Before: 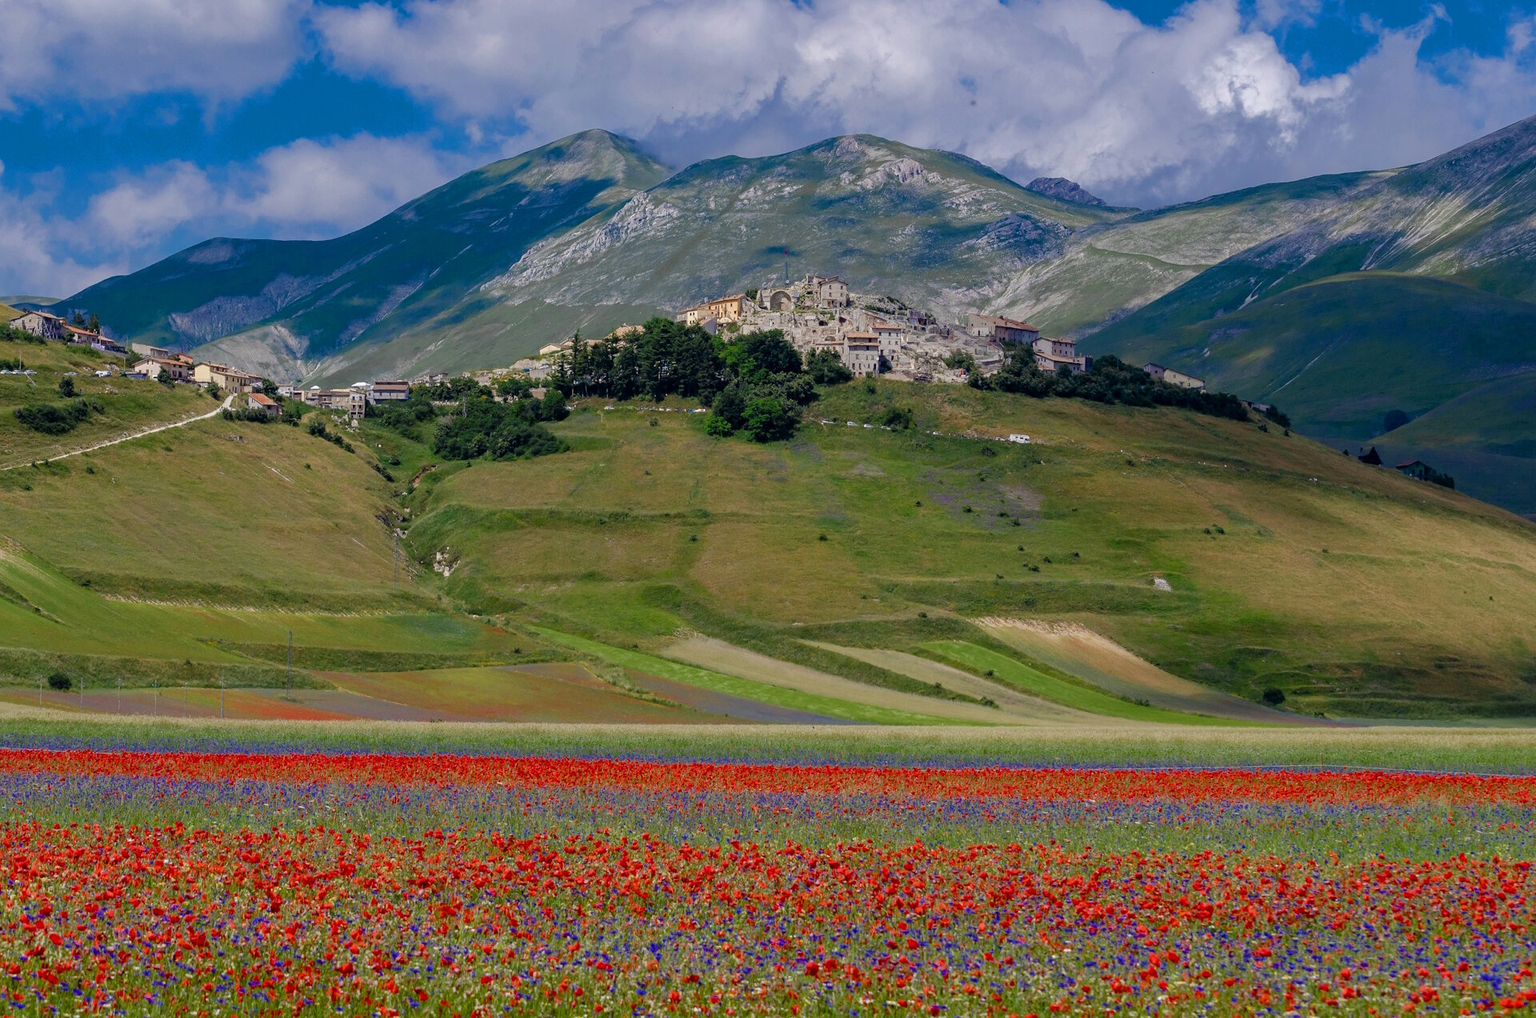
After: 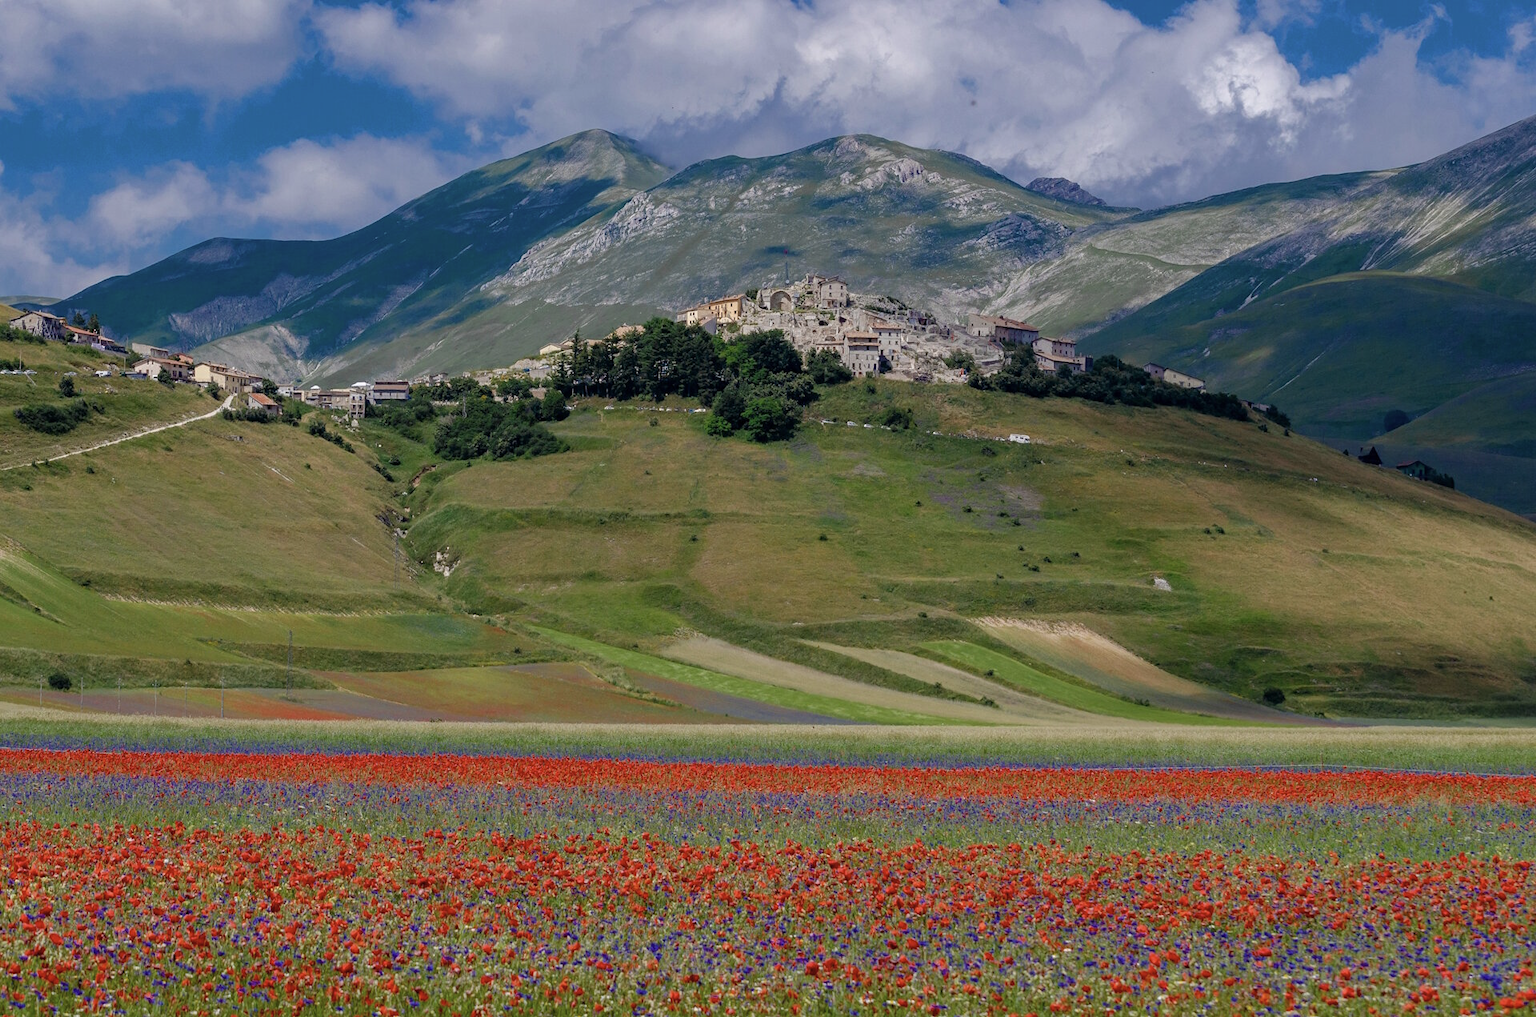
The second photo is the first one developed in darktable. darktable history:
contrast brightness saturation: saturation -0.17
tone equalizer: on, module defaults
color calibration: illuminant same as pipeline (D50), x 0.346, y 0.359, temperature 5002.42 K
